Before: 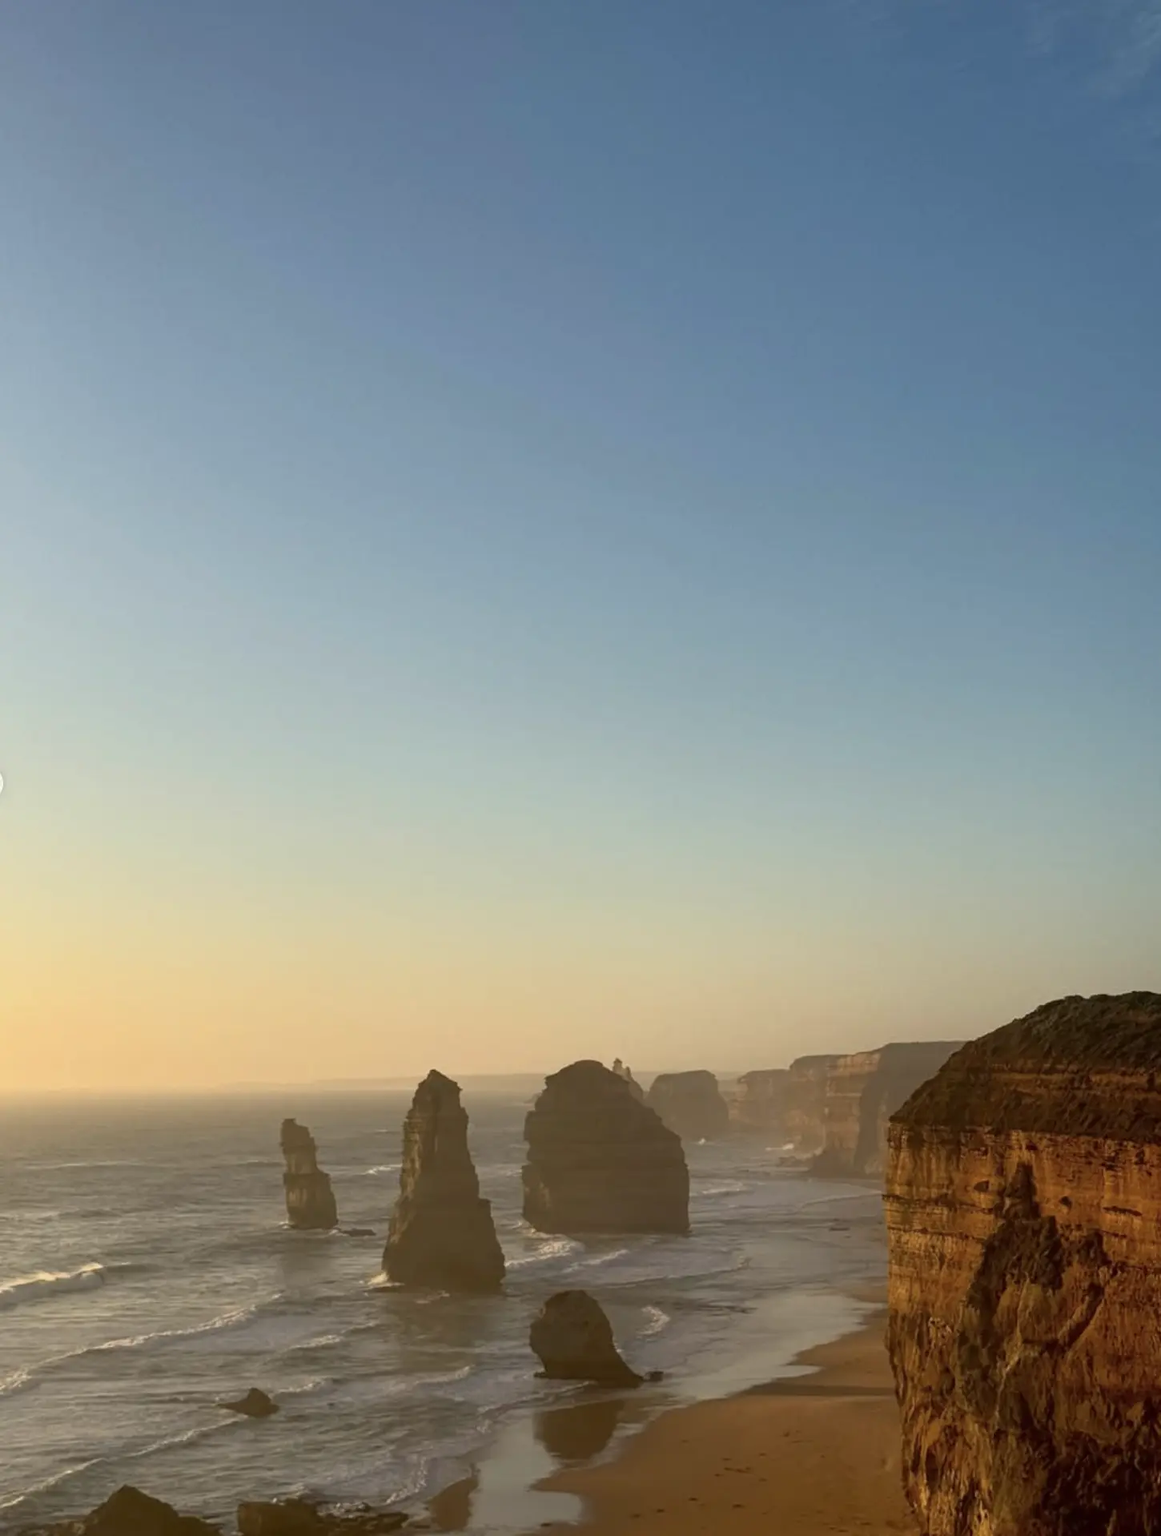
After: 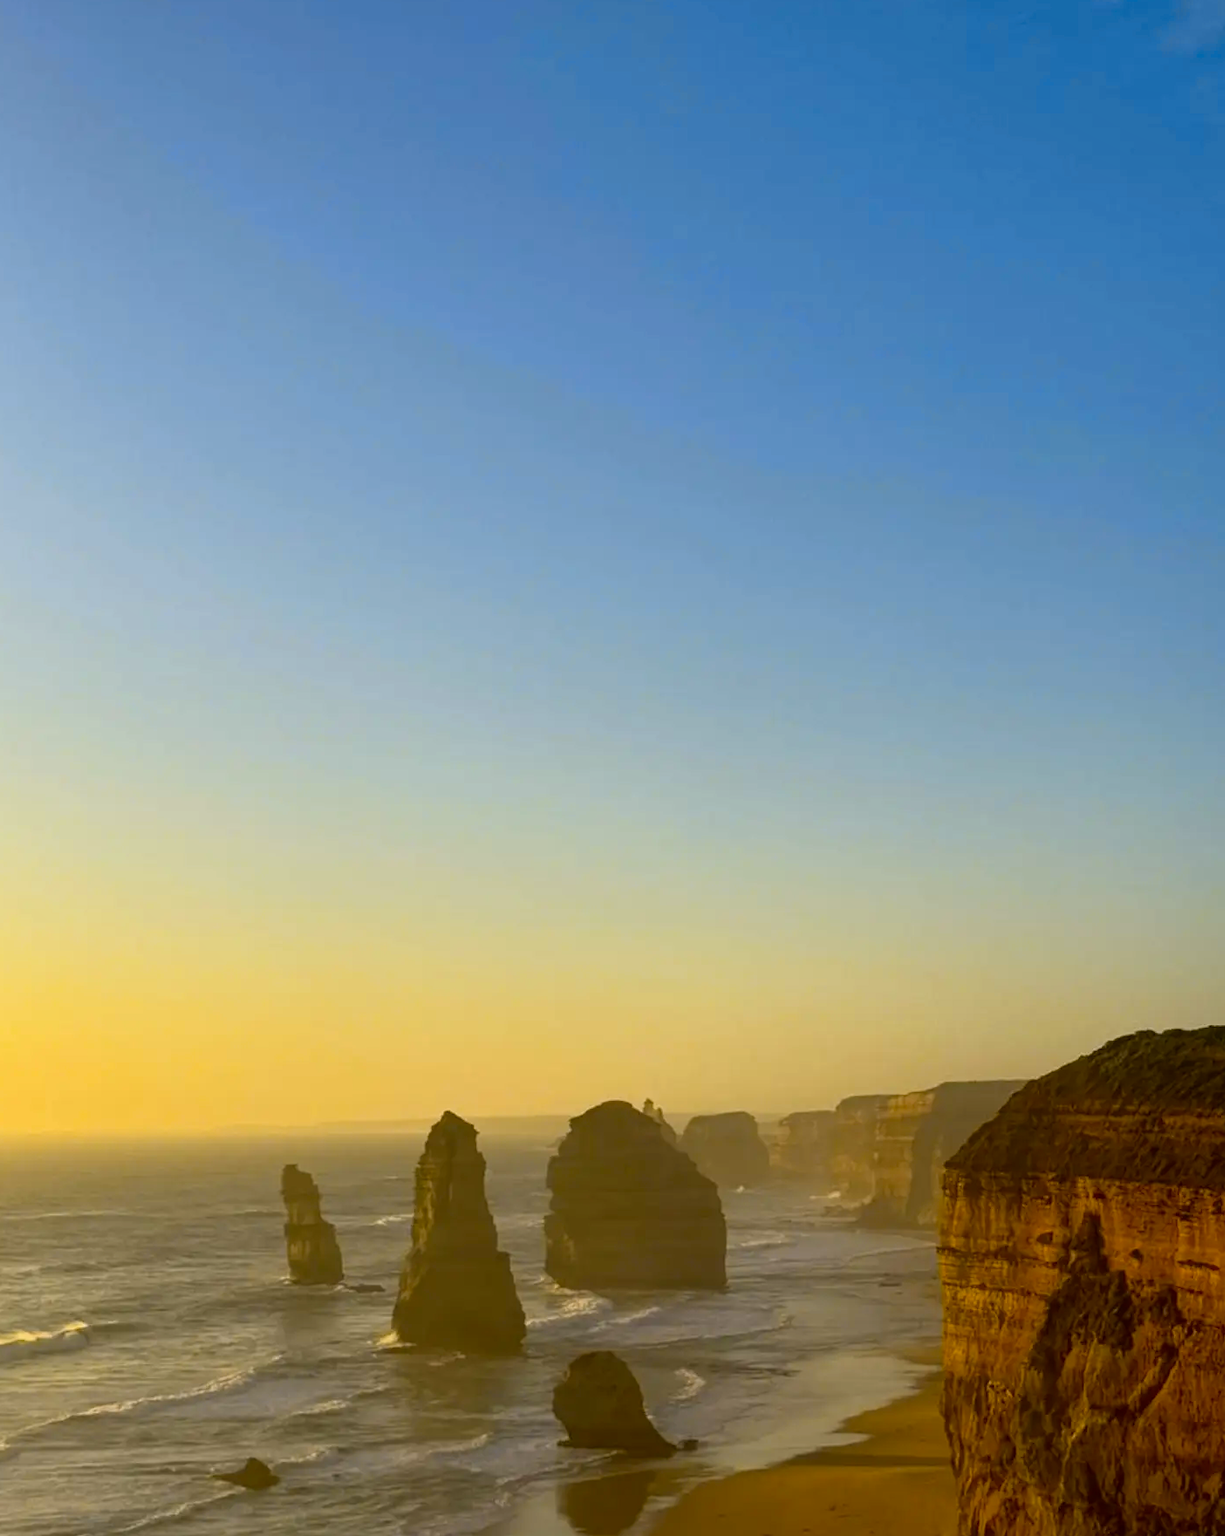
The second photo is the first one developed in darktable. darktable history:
color contrast: green-magenta contrast 1.12, blue-yellow contrast 1.95, unbound 0
local contrast: mode bilateral grid, contrast 10, coarseness 25, detail 110%, midtone range 0.2
crop: left 1.964%, top 3.251%, right 1.122%, bottom 4.933%
